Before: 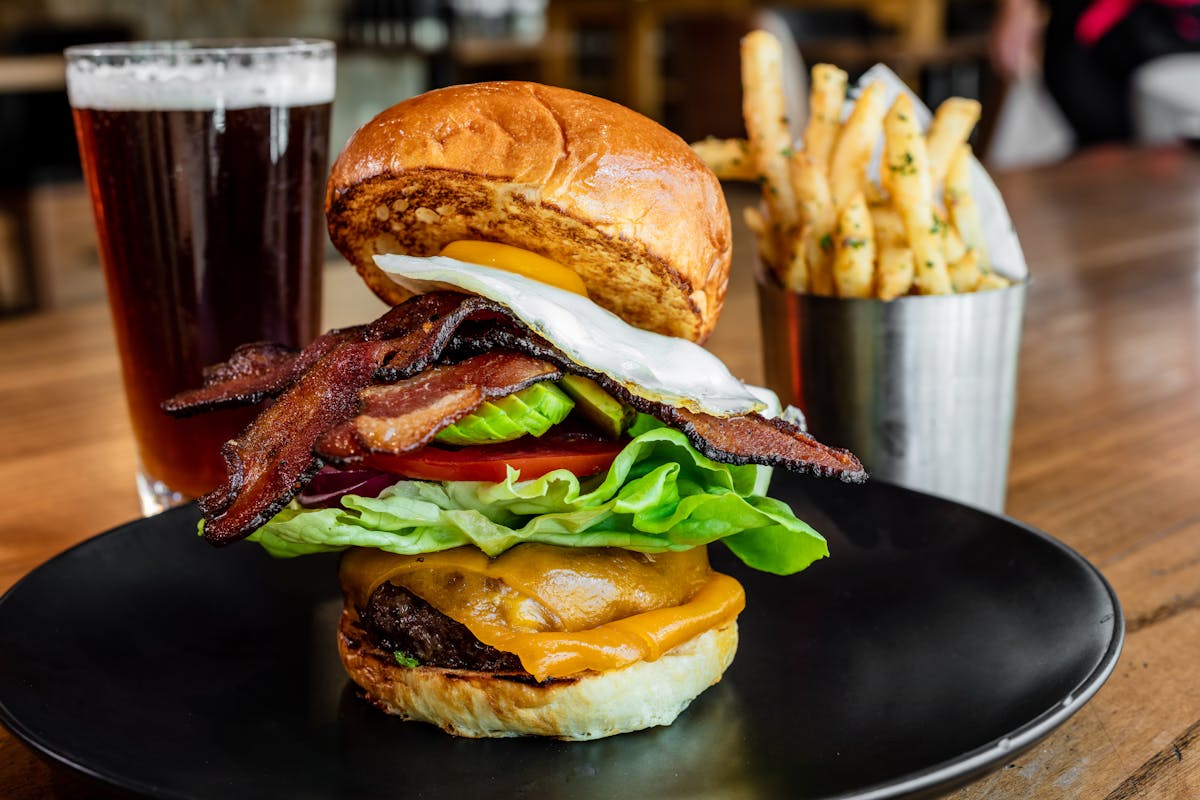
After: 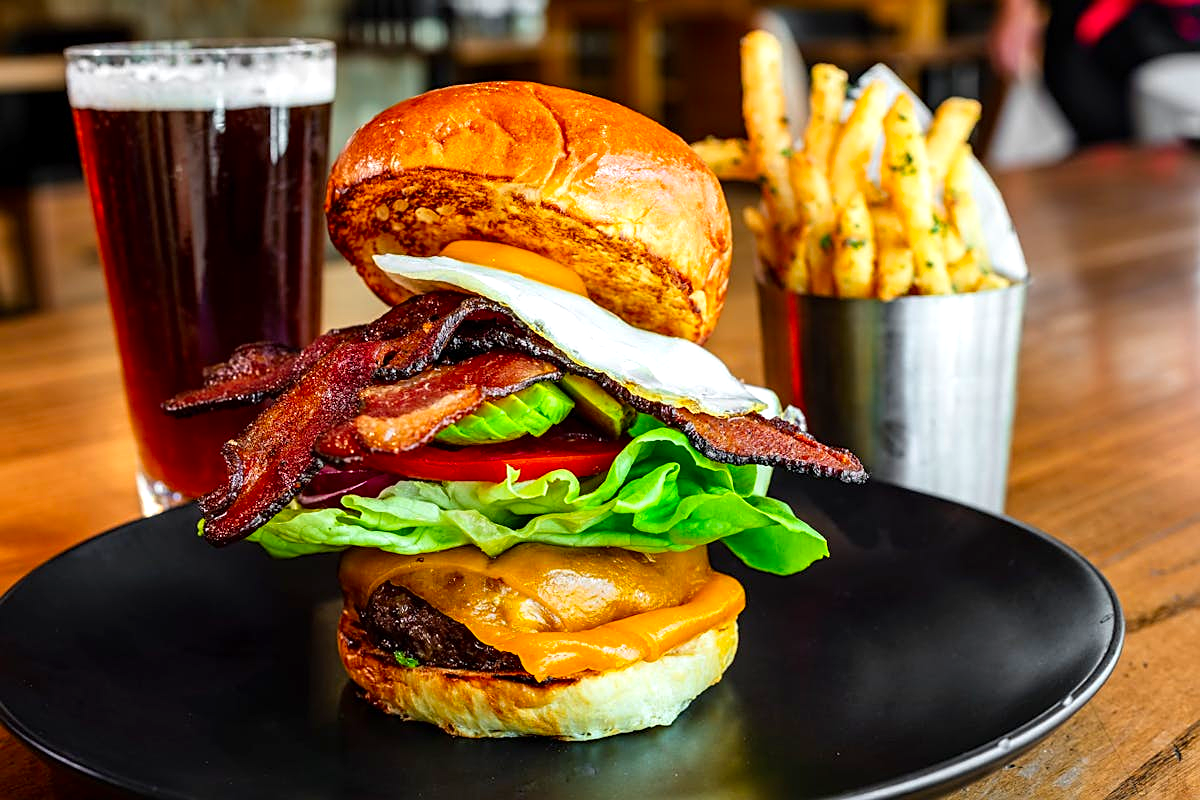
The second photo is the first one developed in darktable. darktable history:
color zones: curves: ch0 [(0, 0.613) (0.01, 0.613) (0.245, 0.448) (0.498, 0.529) (0.642, 0.665) (0.879, 0.777) (0.99, 0.613)]; ch1 [(0, 0) (0.143, 0) (0.286, 0) (0.429, 0) (0.571, 0) (0.714, 0) (0.857, 0)], mix -93.41%
exposure: exposure 0.367 EV, compensate highlight preservation false
sharpen: on, module defaults
contrast brightness saturation: saturation 0.5
